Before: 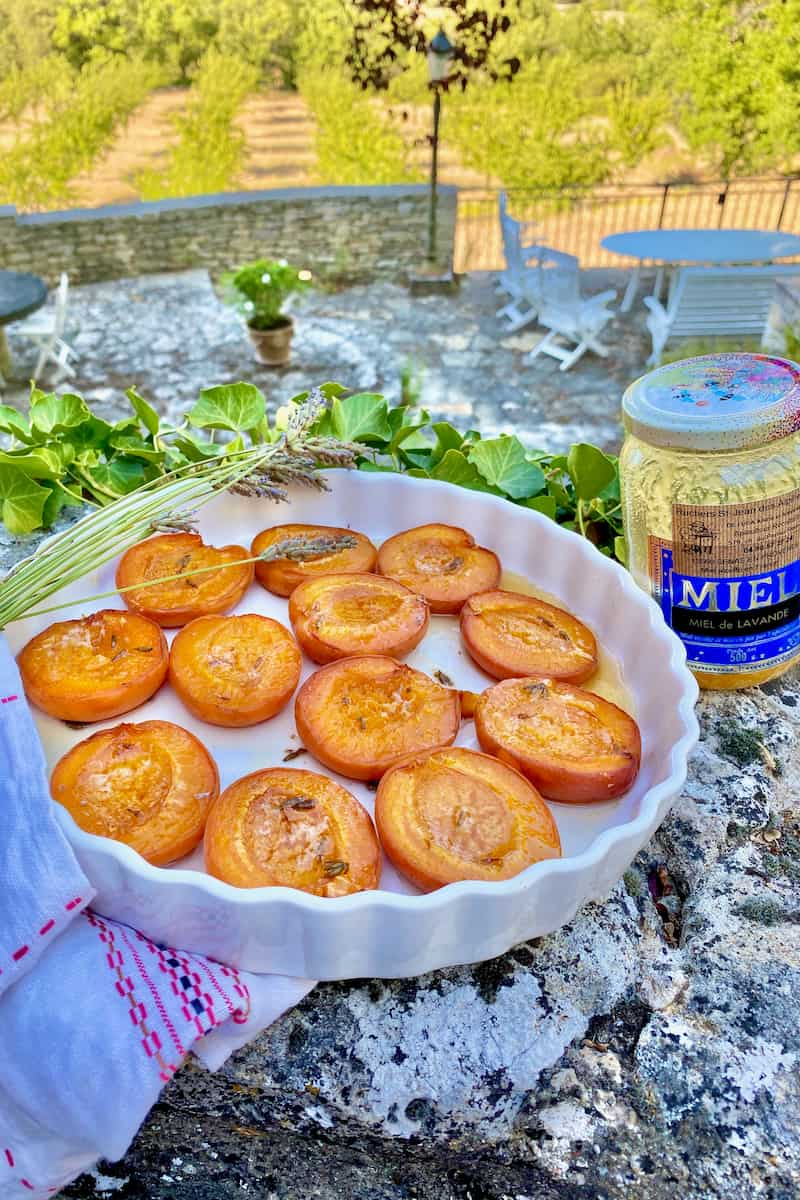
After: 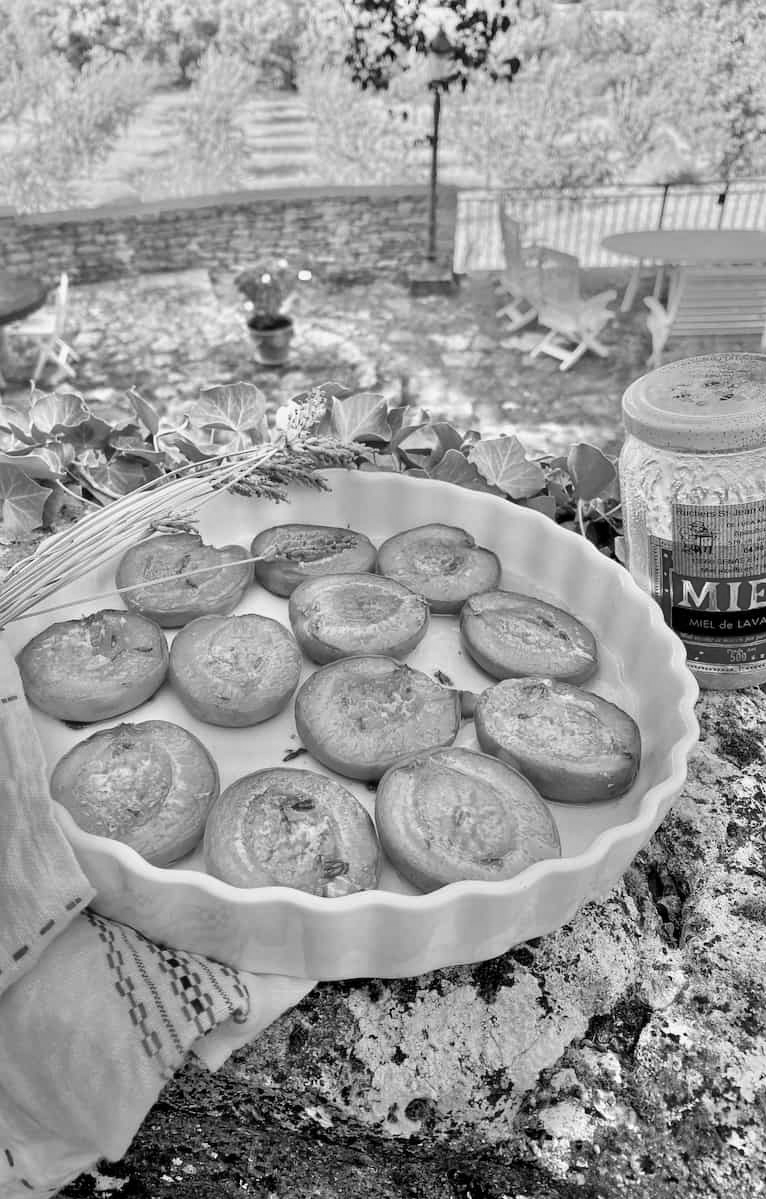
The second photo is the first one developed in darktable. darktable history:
monochrome: on, module defaults
crop: right 4.126%, bottom 0.031%
